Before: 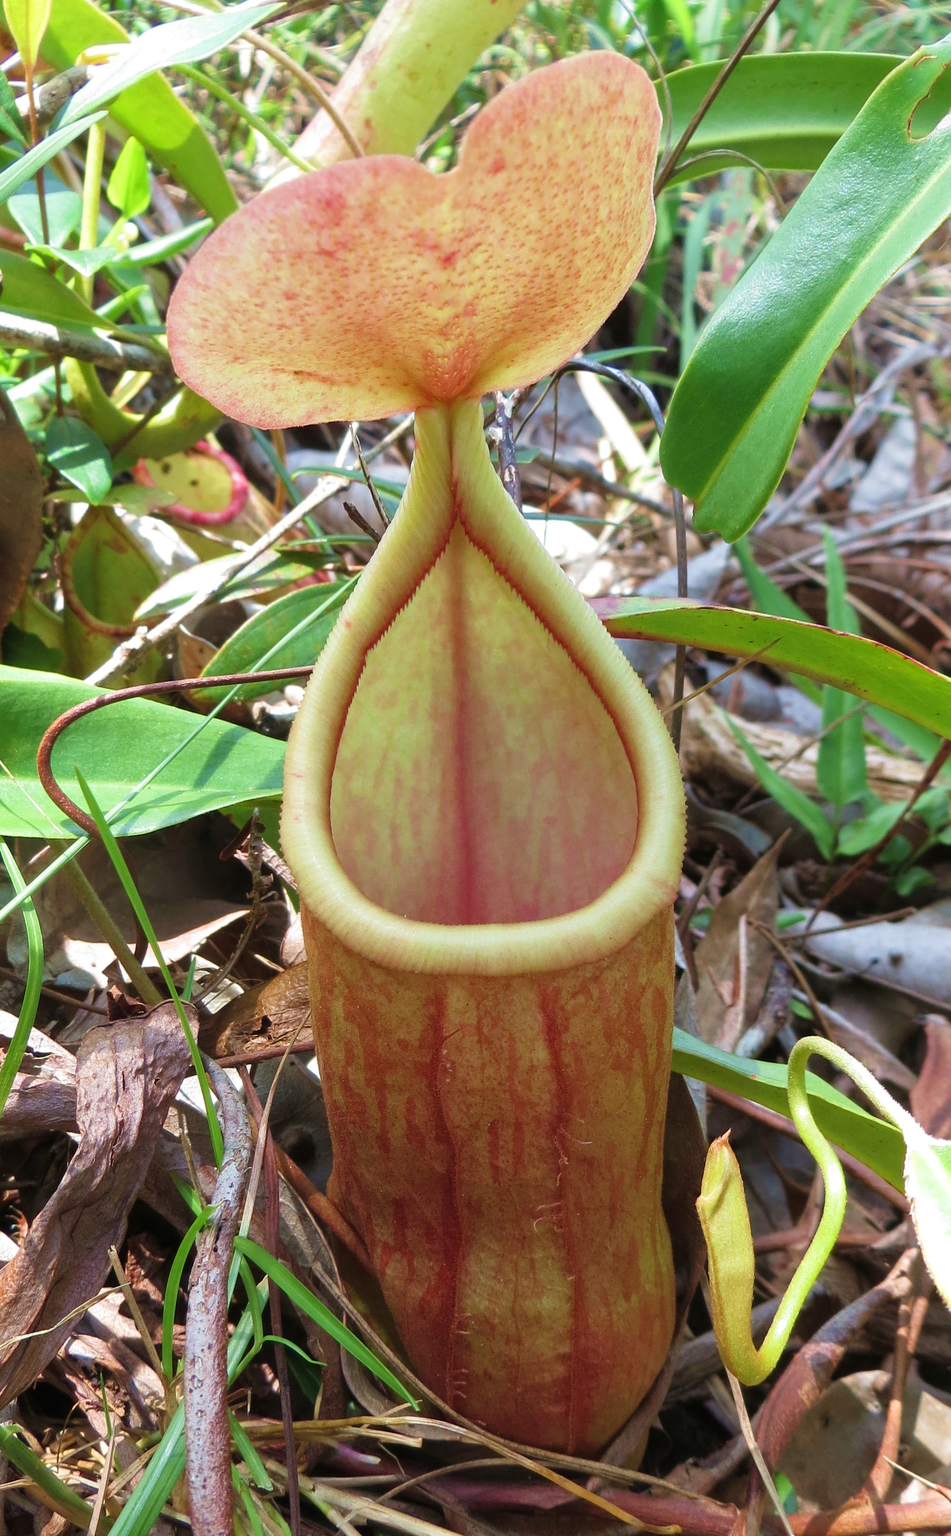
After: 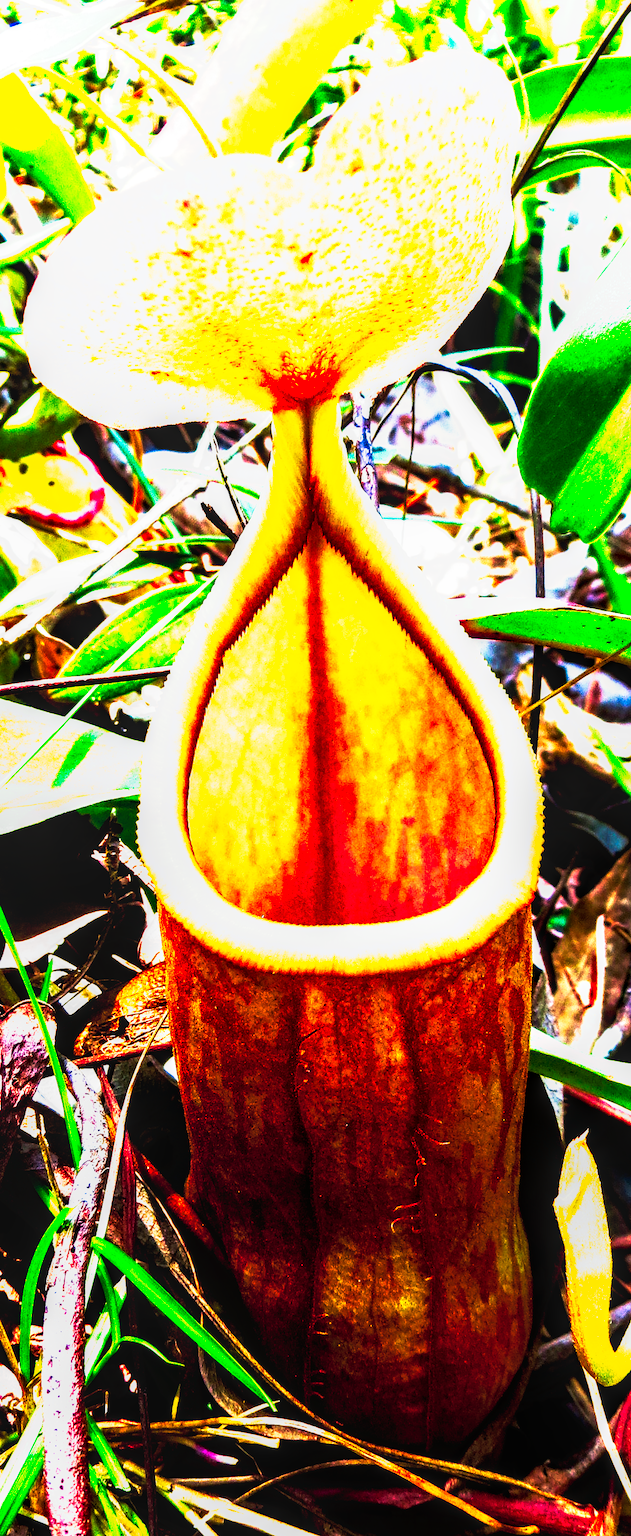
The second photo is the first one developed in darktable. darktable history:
tone curve: curves: ch0 [(0, 0) (0.003, 0.001) (0.011, 0.003) (0.025, 0.003) (0.044, 0.003) (0.069, 0.003) (0.1, 0.006) (0.136, 0.007) (0.177, 0.009) (0.224, 0.007) (0.277, 0.026) (0.335, 0.126) (0.399, 0.254) (0.468, 0.493) (0.543, 0.892) (0.623, 0.984) (0.709, 0.979) (0.801, 0.979) (0.898, 0.982) (1, 1)], preserve colors none
crop and rotate: left 15.055%, right 18.498%
local contrast: detail 130%
